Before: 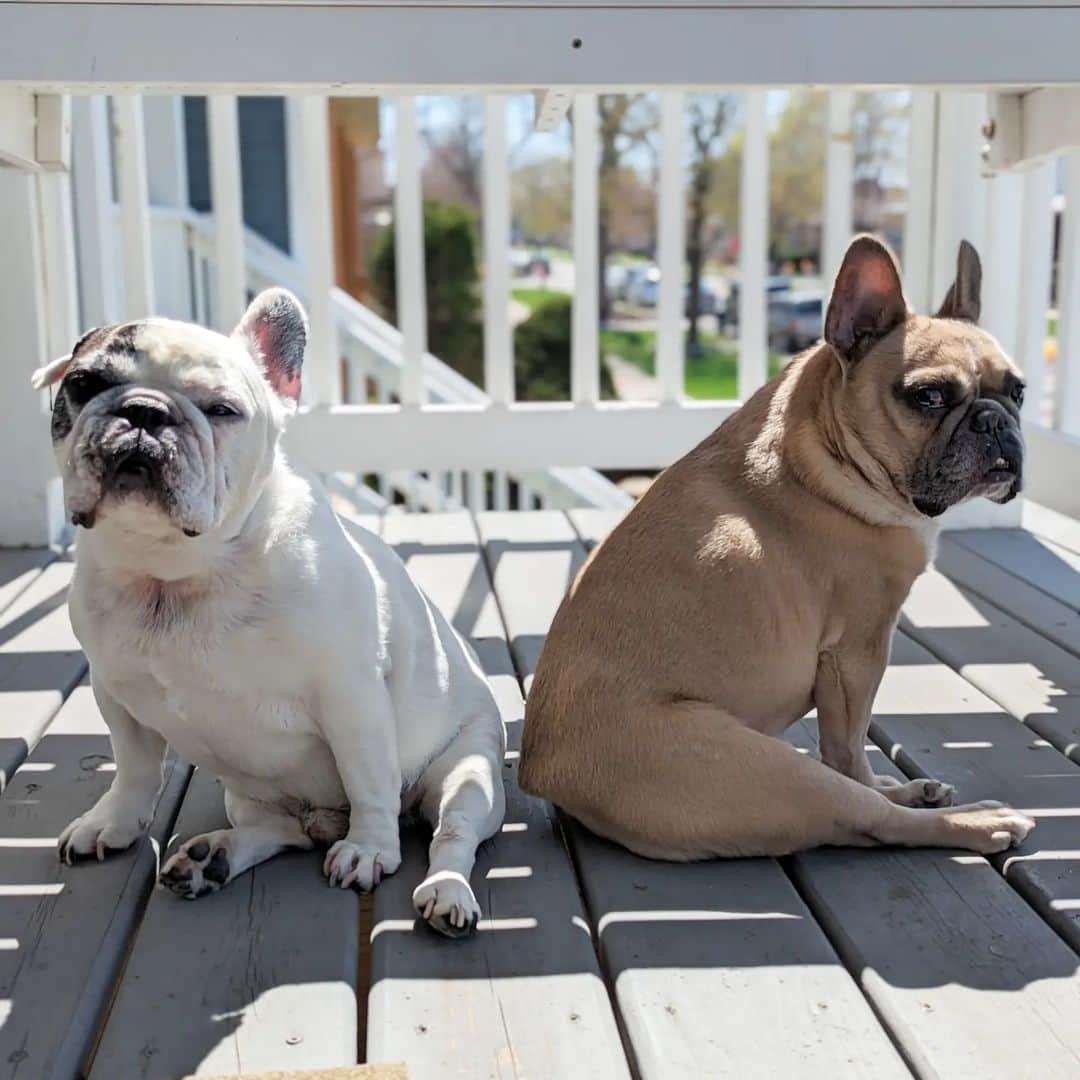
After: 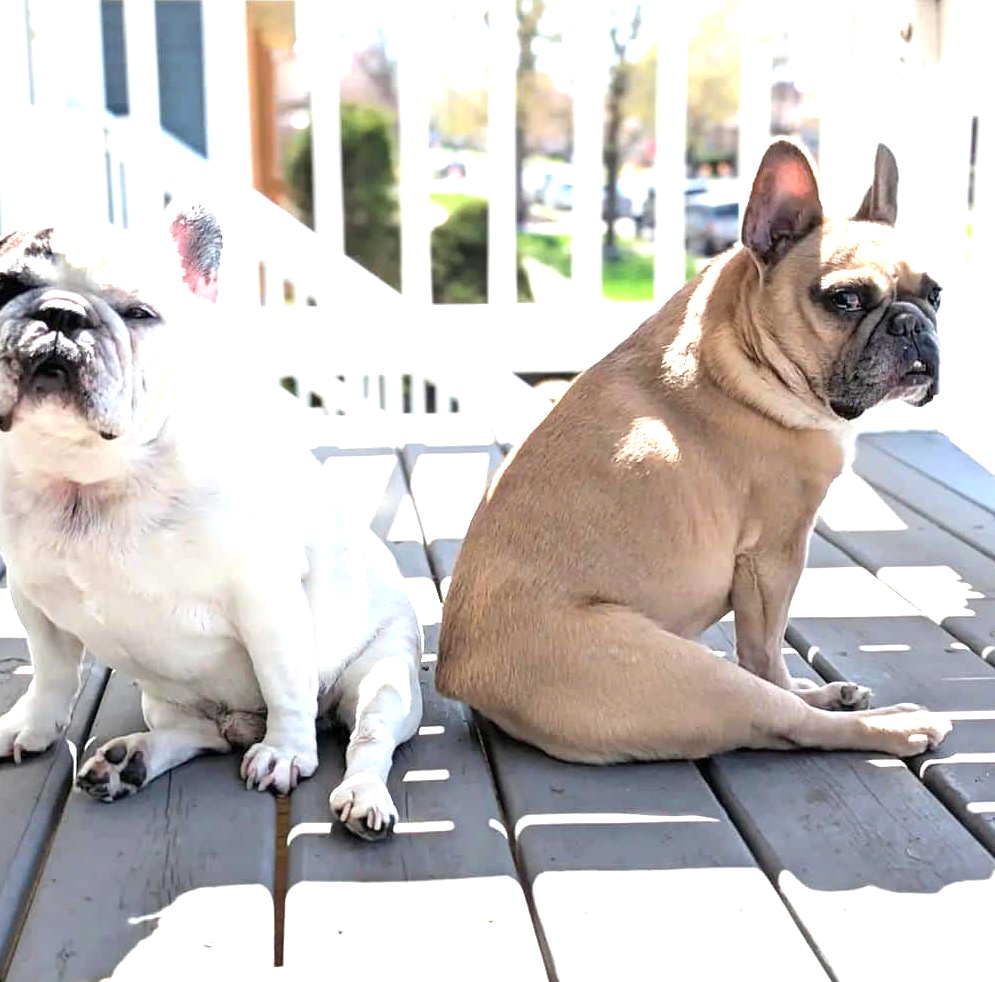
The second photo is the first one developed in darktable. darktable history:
crop and rotate: left 7.835%, top 9.058%
exposure: black level correction 0, exposure 1.507 EV, compensate highlight preservation false
